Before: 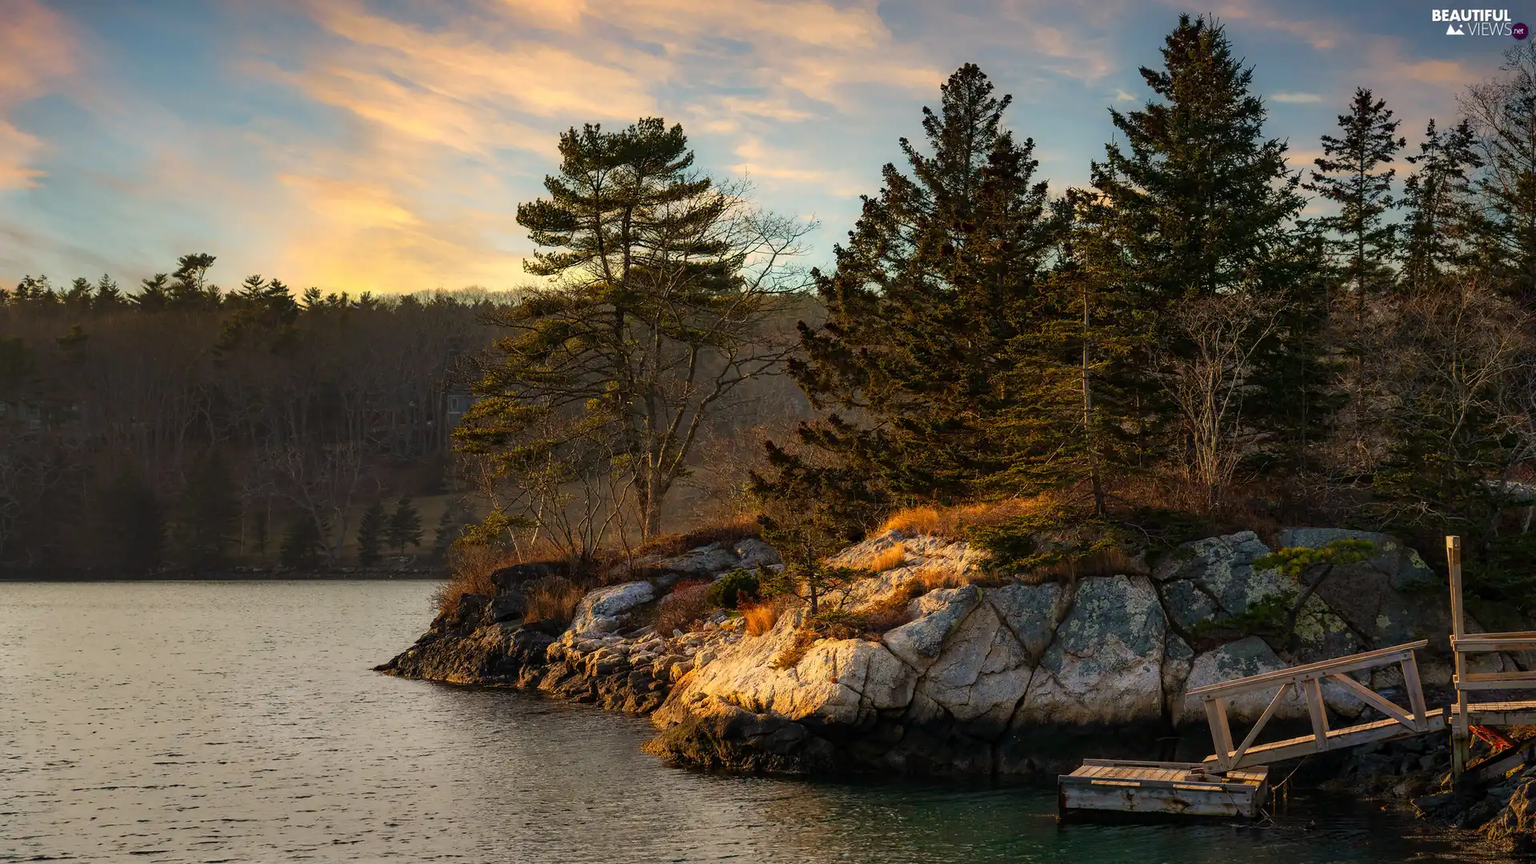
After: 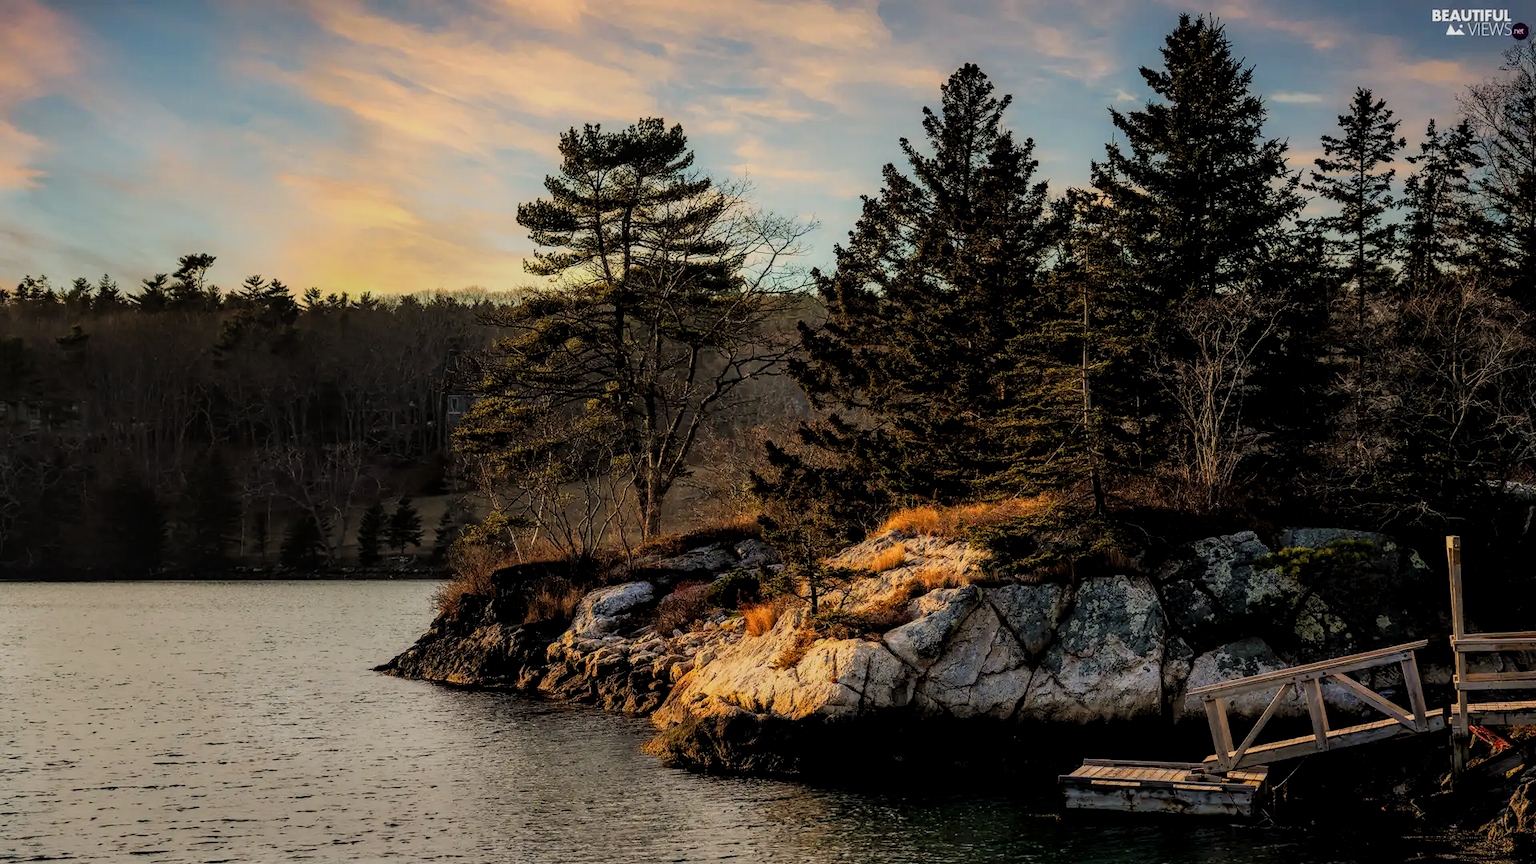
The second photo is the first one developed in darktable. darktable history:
filmic rgb: black relative exposure -5 EV, hardness 2.88, contrast 1.1
local contrast: on, module defaults
